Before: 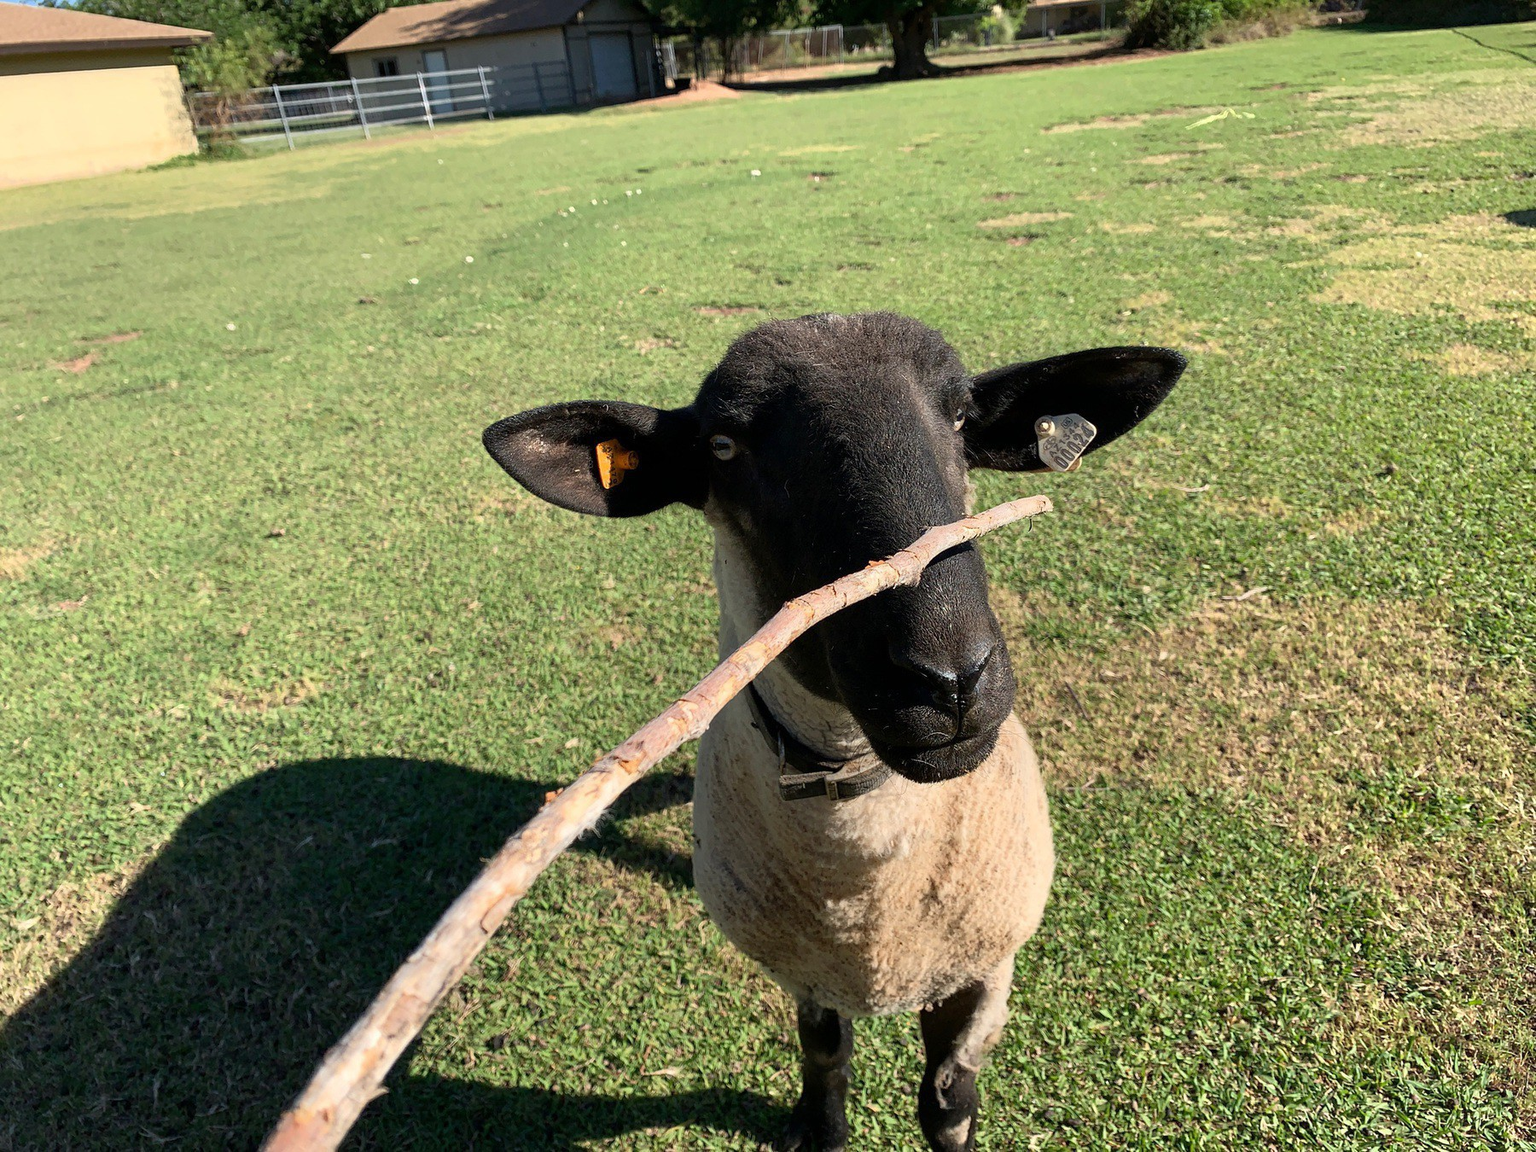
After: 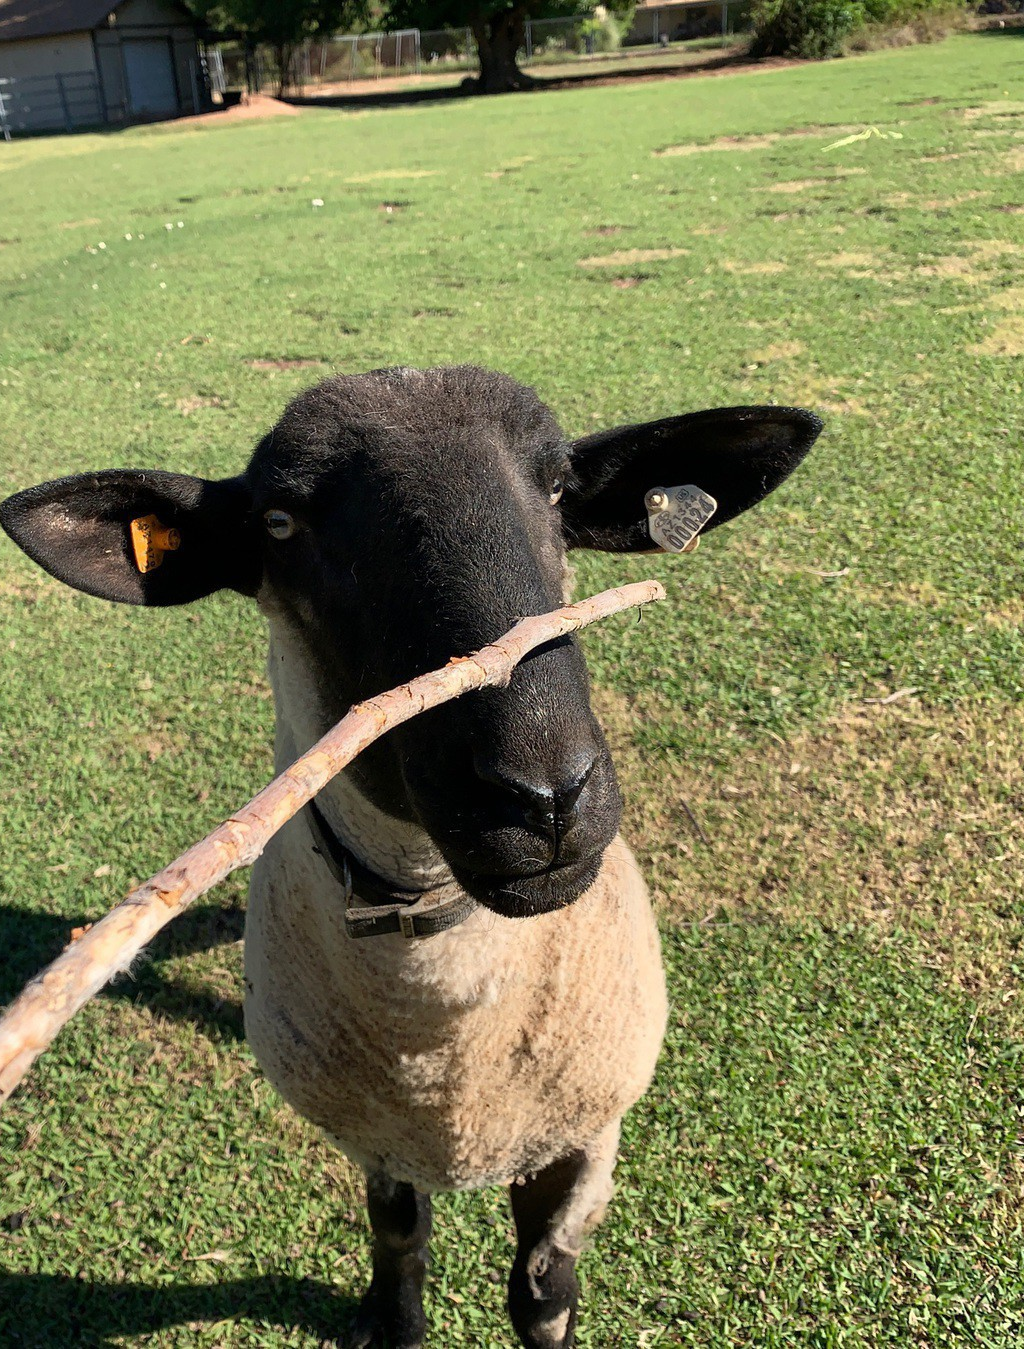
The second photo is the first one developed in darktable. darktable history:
crop: left 31.582%, top 0.023%, right 11.514%
